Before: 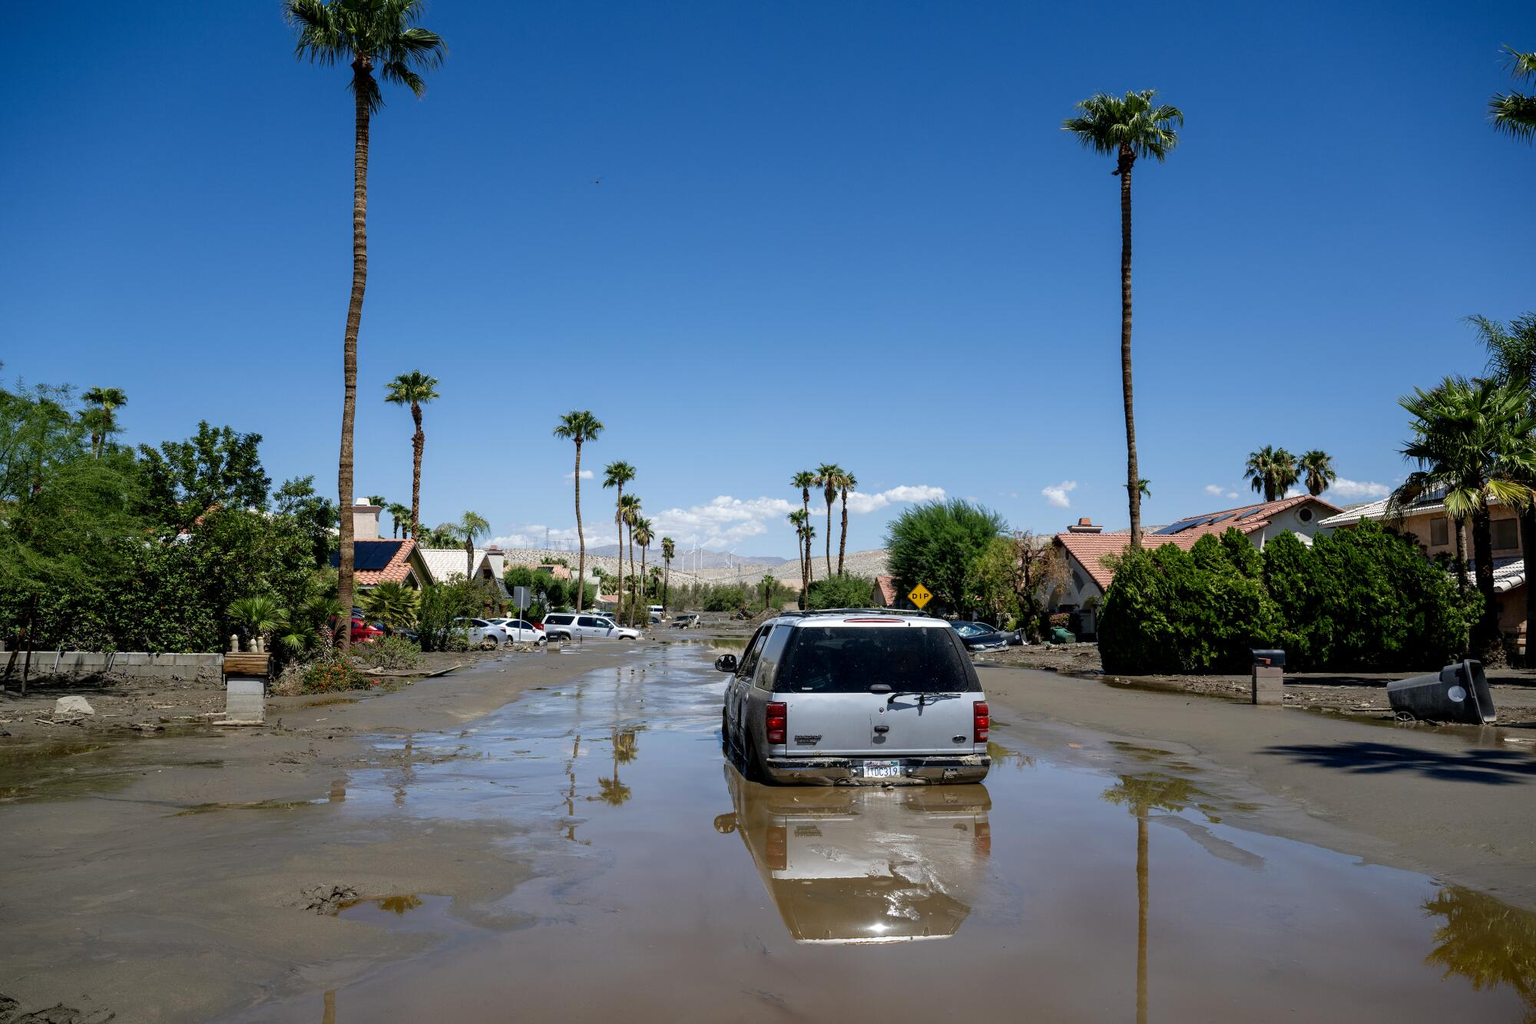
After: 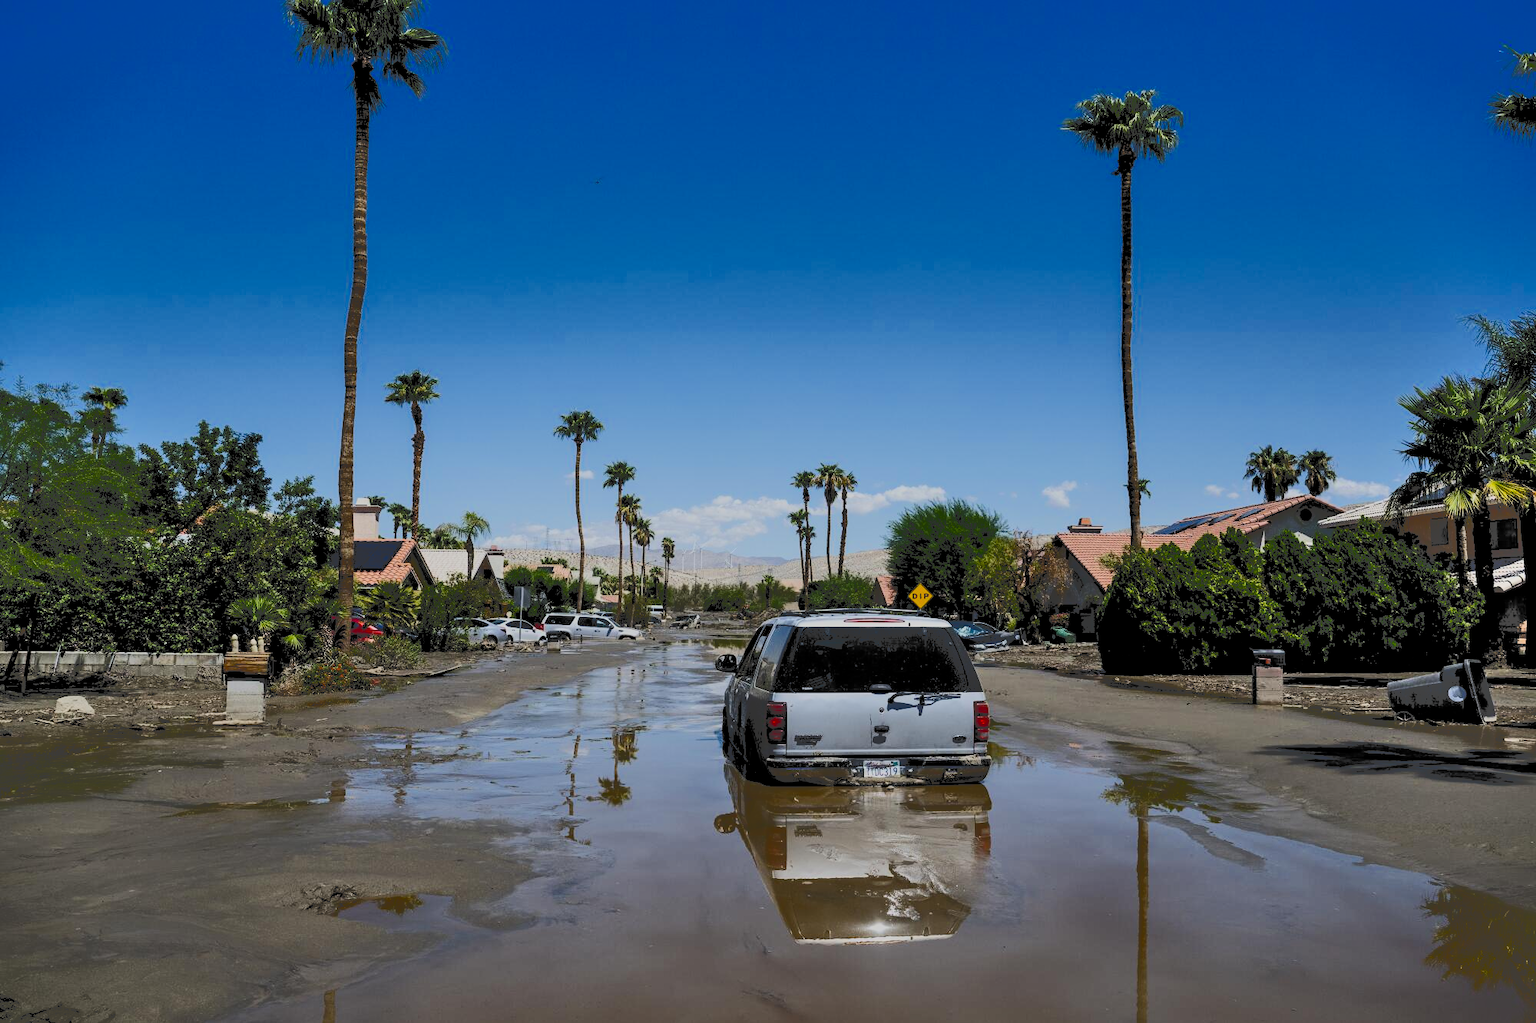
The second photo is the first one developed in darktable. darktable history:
exposure: exposure -0.565 EV, compensate highlight preservation false
filmic rgb: black relative exposure -7.76 EV, white relative exposure 4.39 EV, target black luminance 0%, hardness 3.75, latitude 50.82%, contrast 1.067, highlights saturation mix 9.36%, shadows ↔ highlights balance -0.222%, color science v4 (2020)
shadows and highlights: low approximation 0.01, soften with gaussian
tone curve: curves: ch0 [(0, 0) (0.003, 0.198) (0.011, 0.198) (0.025, 0.198) (0.044, 0.198) (0.069, 0.201) (0.1, 0.202) (0.136, 0.207) (0.177, 0.212) (0.224, 0.222) (0.277, 0.27) (0.335, 0.332) (0.399, 0.422) (0.468, 0.542) (0.543, 0.626) (0.623, 0.698) (0.709, 0.764) (0.801, 0.82) (0.898, 0.863) (1, 1)], color space Lab, independent channels, preserve colors none
